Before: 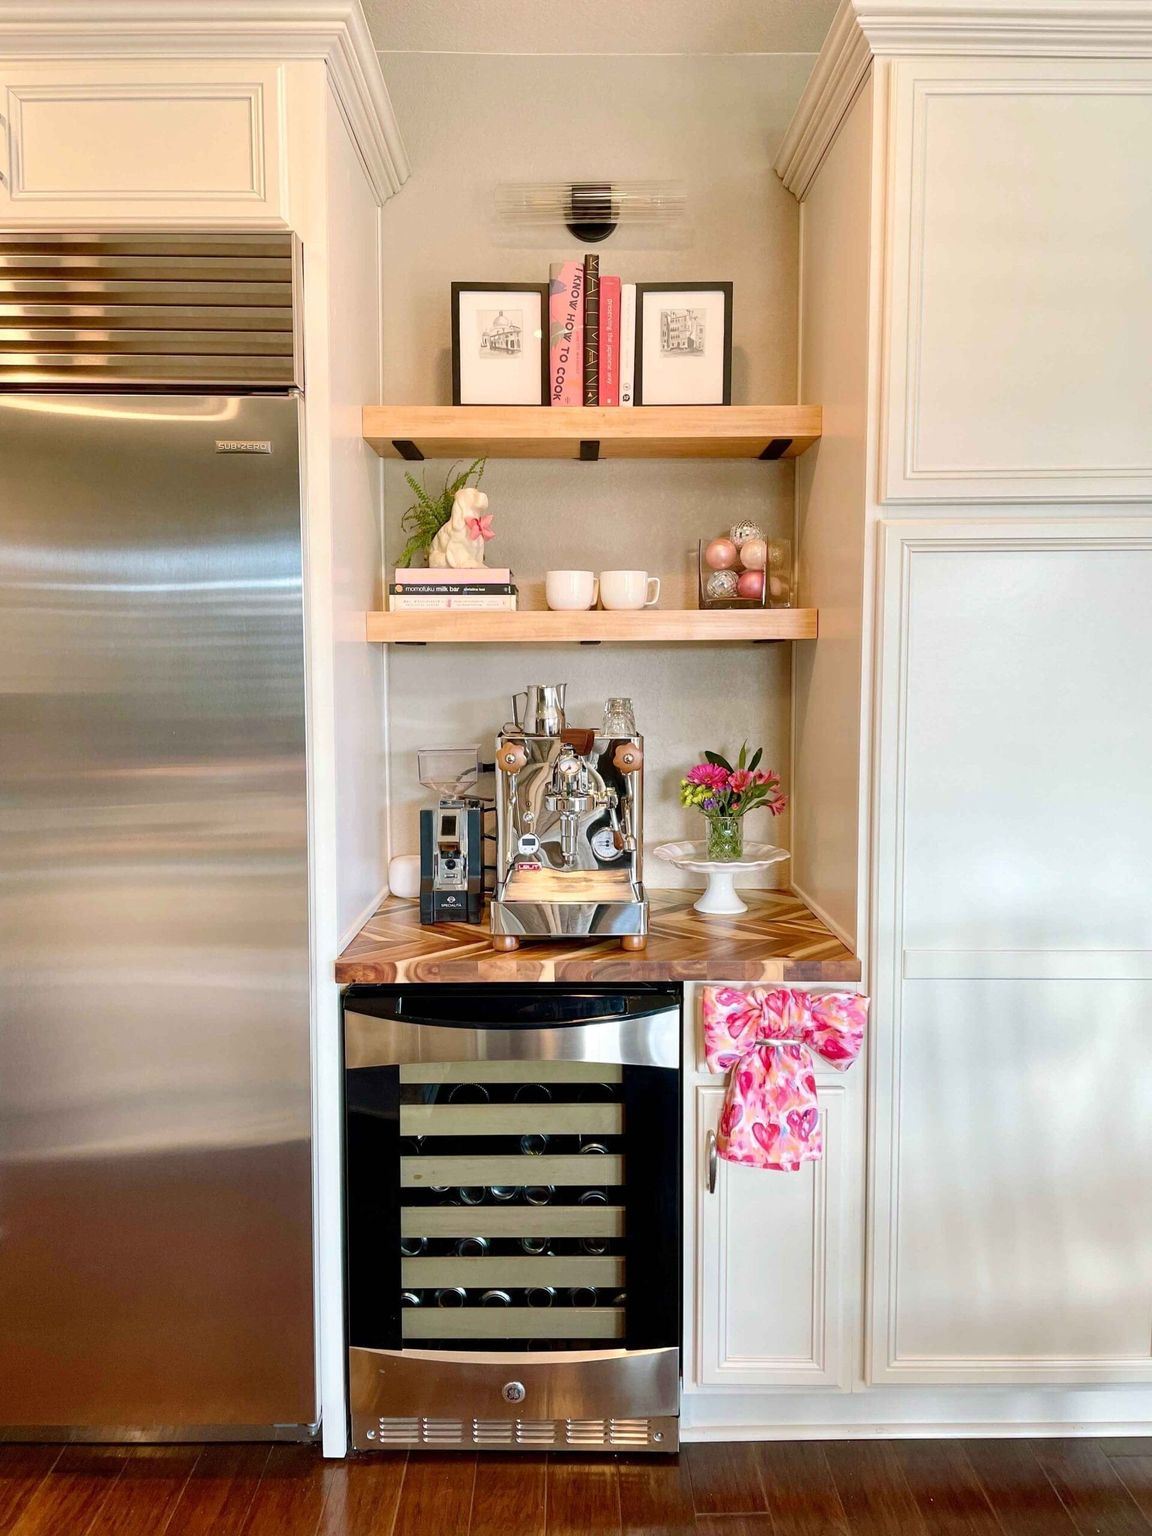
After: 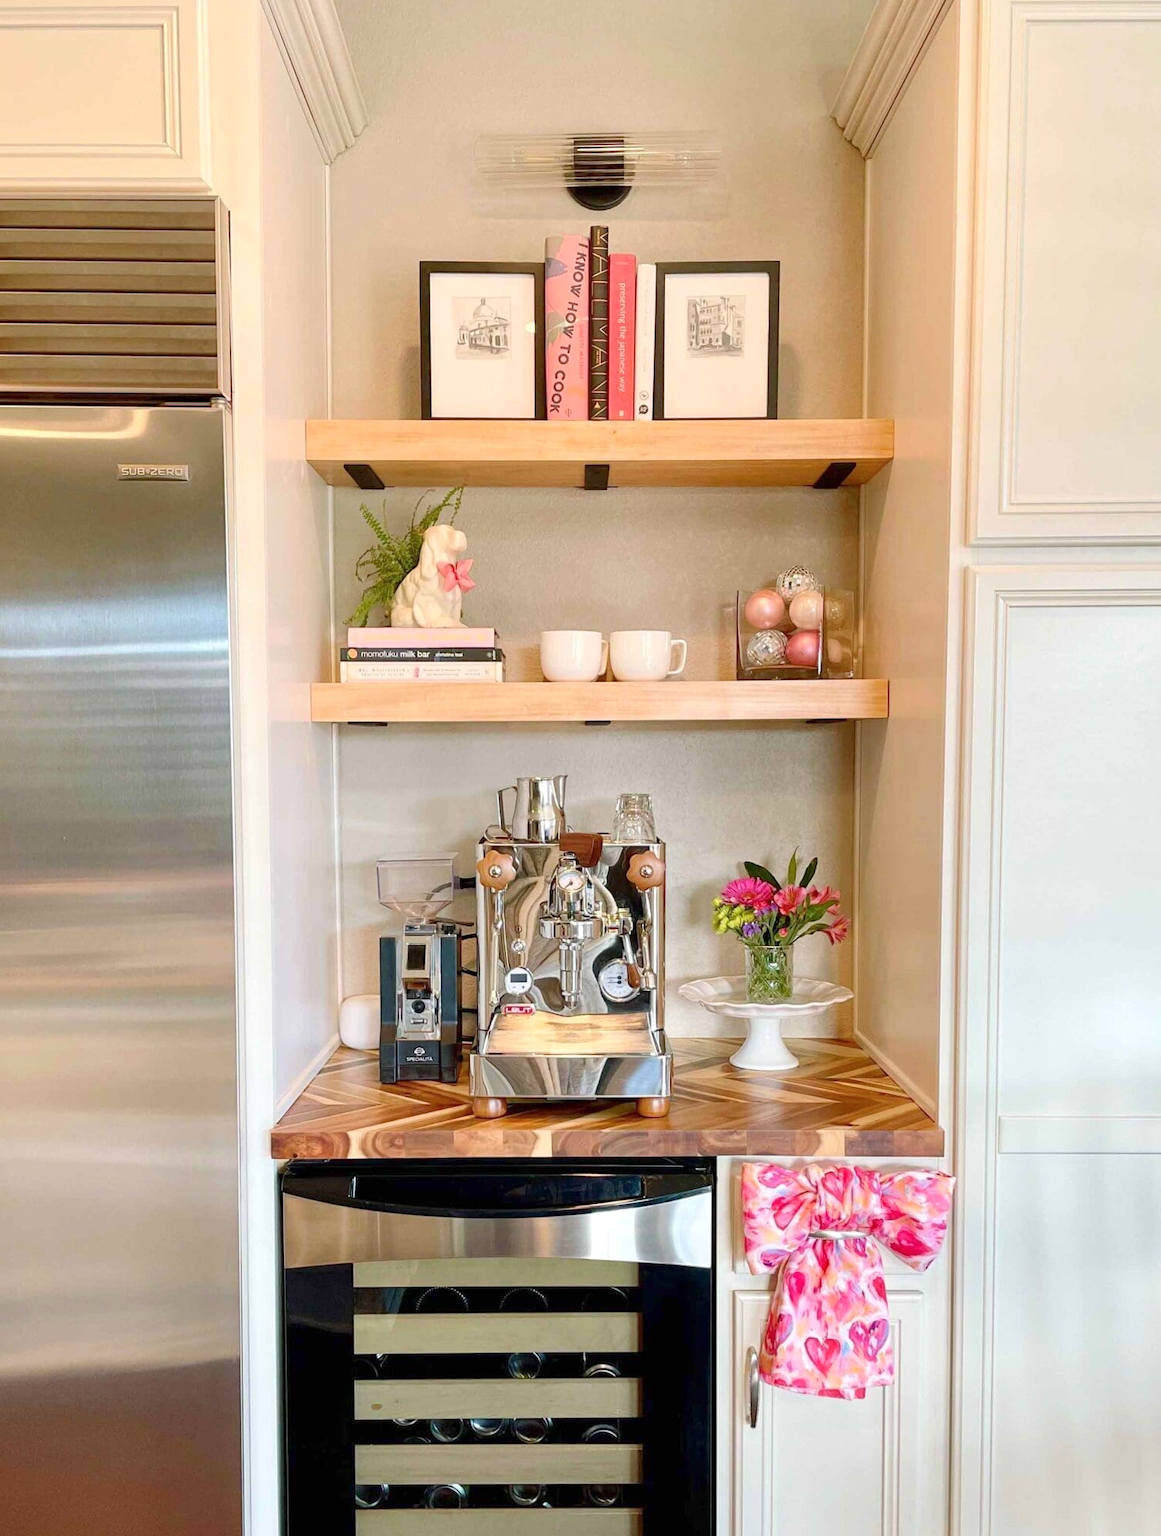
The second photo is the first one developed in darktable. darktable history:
color balance rgb: contrast -10%
crop and rotate: left 10.77%, top 5.1%, right 10.41%, bottom 16.76%
exposure: exposure 0.3 EV, compensate highlight preservation false
